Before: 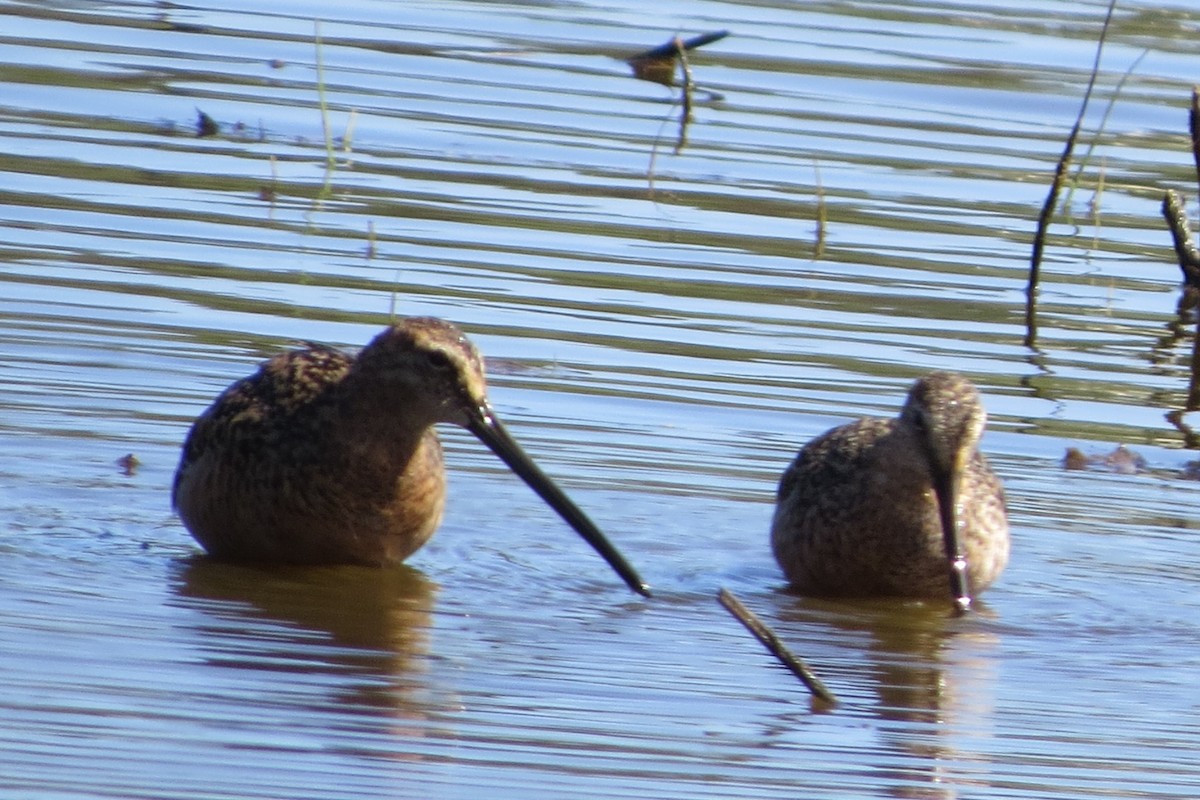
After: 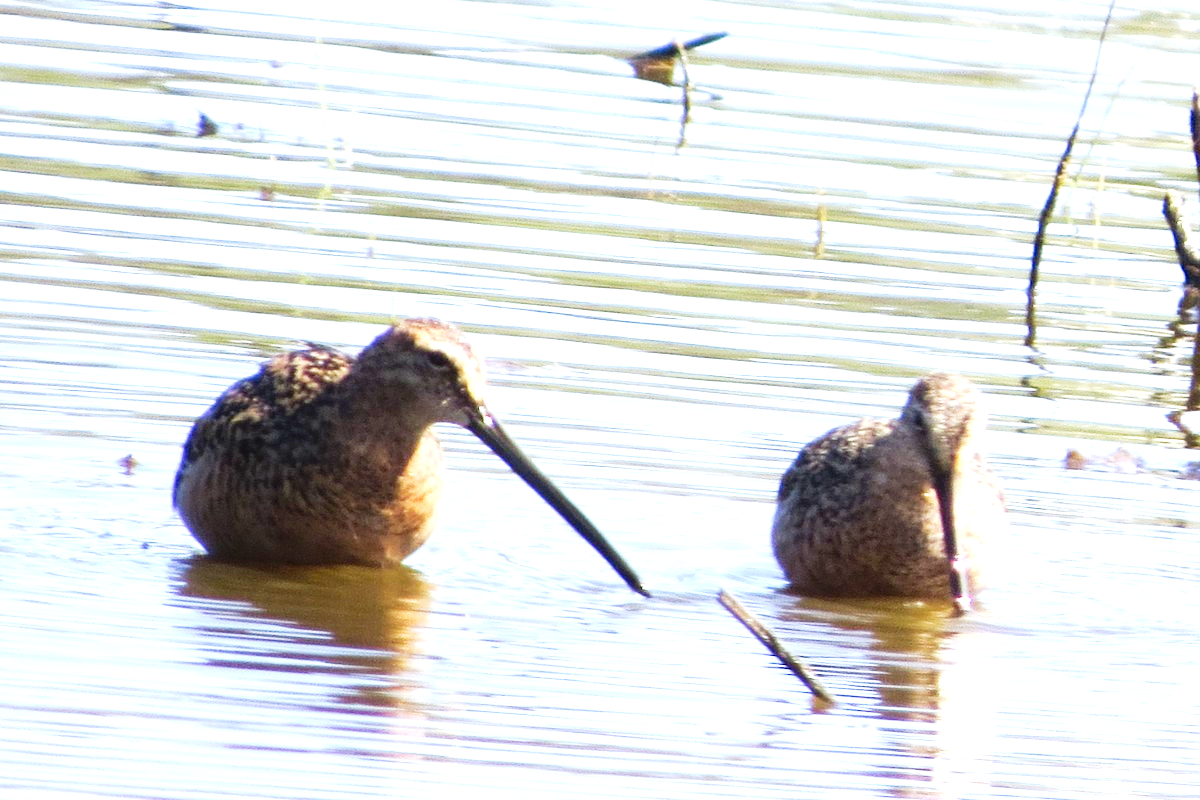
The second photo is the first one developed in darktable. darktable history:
exposure: black level correction 0, exposure 1.88 EV, compensate highlight preservation false
tone curve: curves: ch0 [(0, 0) (0.128, 0.068) (0.292, 0.274) (0.46, 0.482) (0.653, 0.717) (0.819, 0.869) (0.998, 0.969)]; ch1 [(0, 0) (0.384, 0.365) (0.463, 0.45) (0.486, 0.486) (0.503, 0.504) (0.517, 0.517) (0.549, 0.572) (0.583, 0.615) (0.672, 0.699) (0.774, 0.817) (1, 1)]; ch2 [(0, 0) (0.374, 0.344) (0.446, 0.443) (0.494, 0.5) (0.527, 0.529) (0.565, 0.591) (0.644, 0.682) (1, 1)], preserve colors none
